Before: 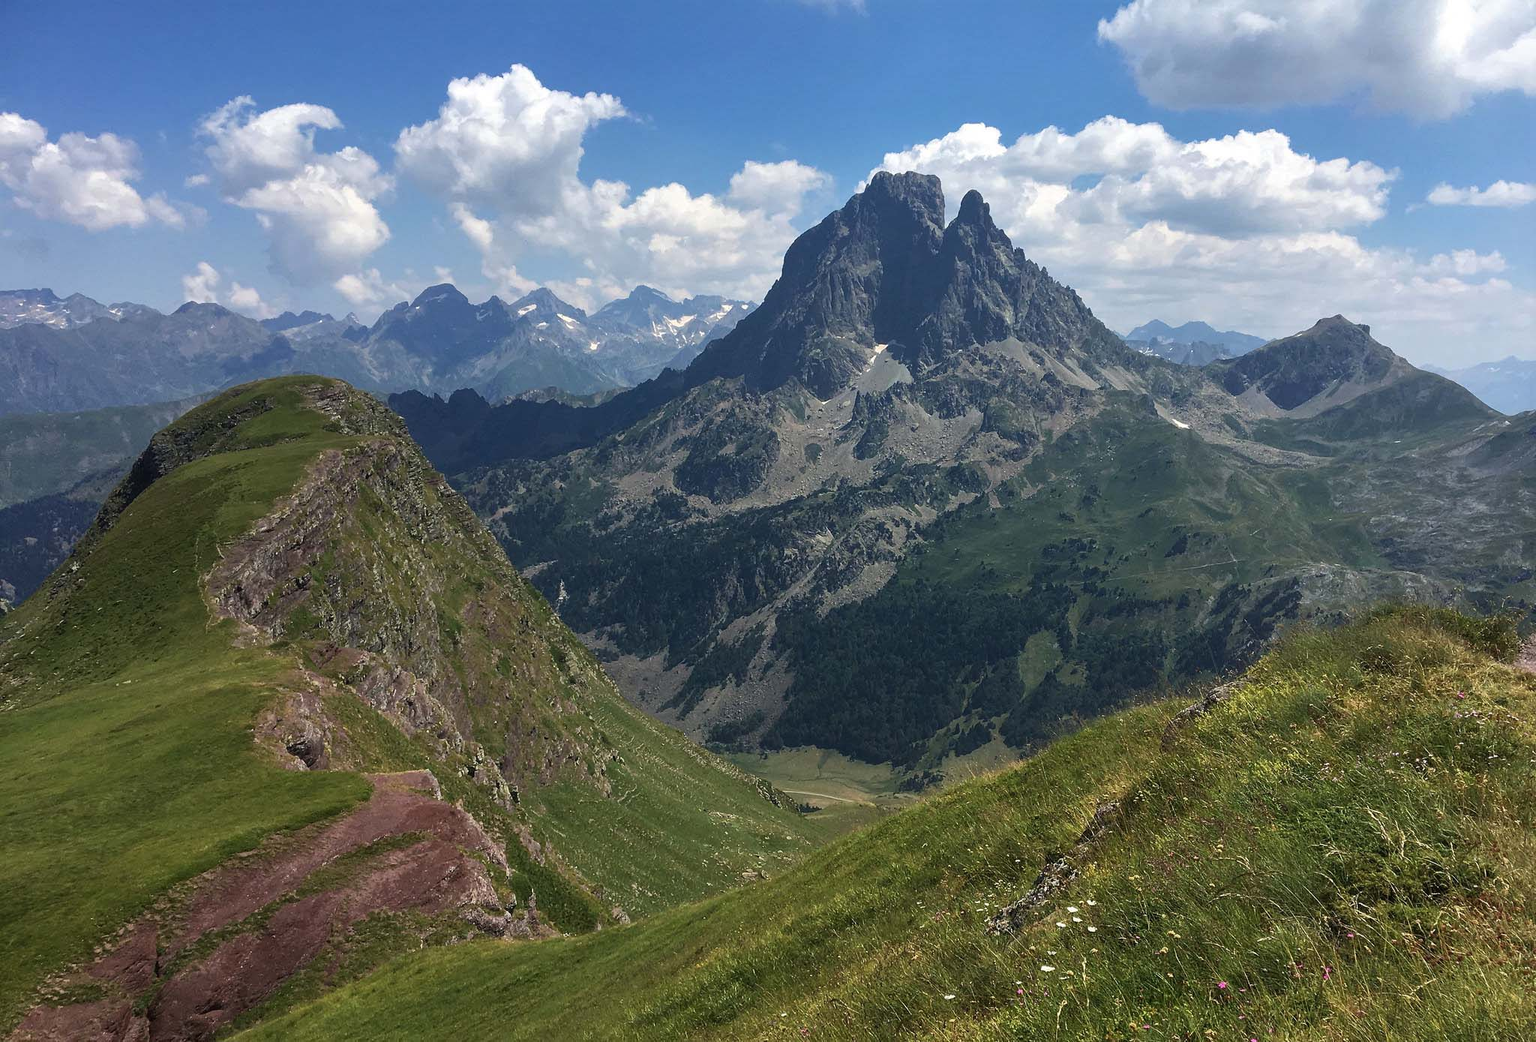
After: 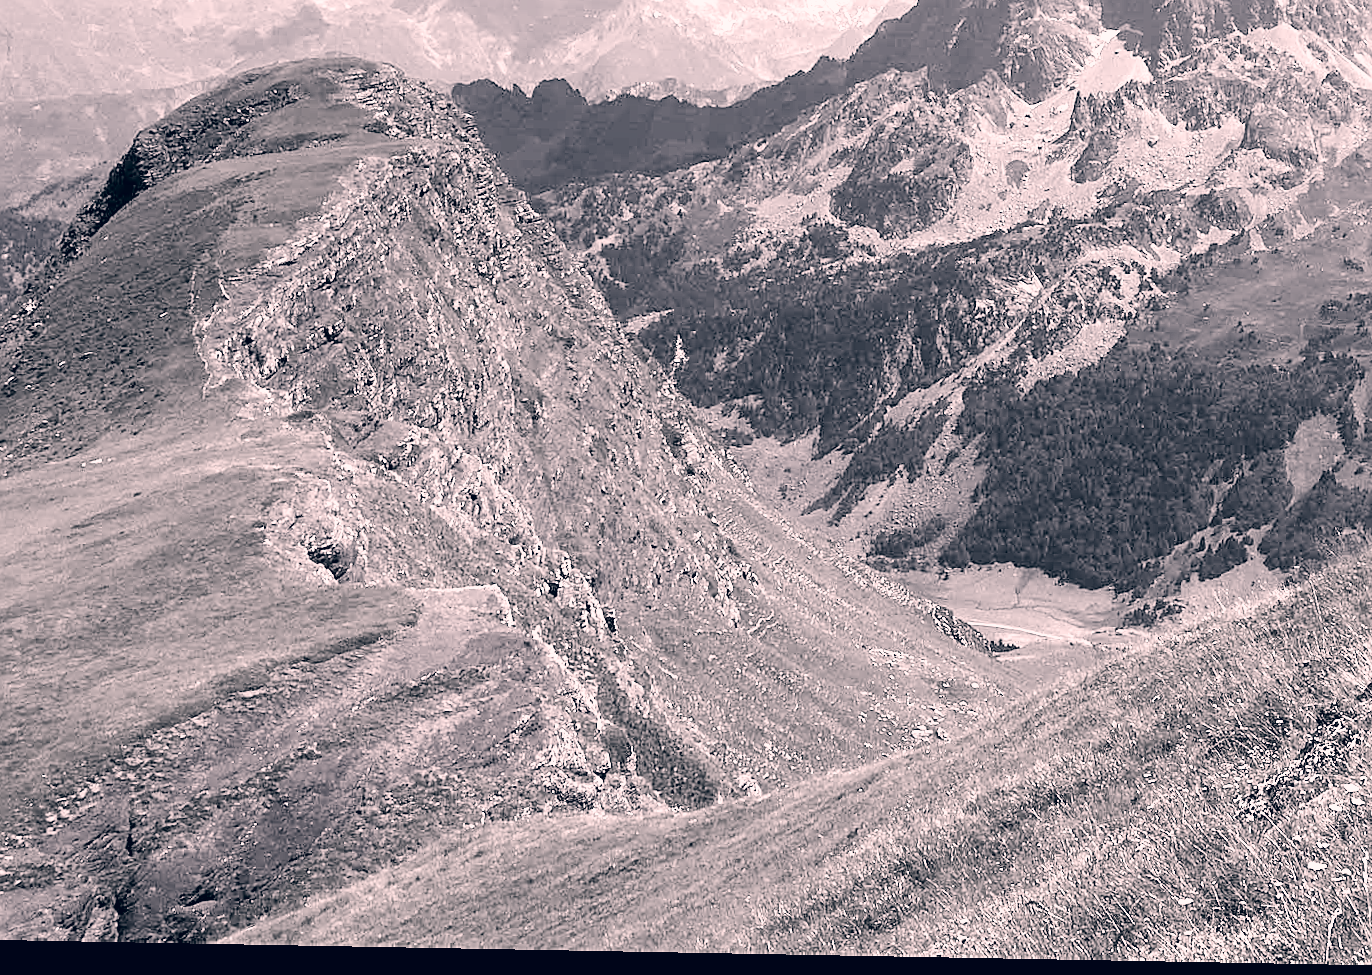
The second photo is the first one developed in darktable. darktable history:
color correction: highlights a* 14.35, highlights b* 6.01, shadows a* -5.23, shadows b* -15.39, saturation 0.842
crop and rotate: angle -1.06°, left 3.971%, top 31.631%, right 29.83%
sharpen: on, module defaults
filmic rgb: black relative exposure -5.14 EV, white relative exposure 3.2 EV, hardness 3.48, contrast 1.203, highlights saturation mix -48.8%, preserve chrominance no, color science v5 (2021), contrast in shadows safe, contrast in highlights safe
color balance rgb: global offset › luminance -0.506%, linear chroma grading › global chroma 12.798%, perceptual saturation grading › global saturation 26.185%, perceptual saturation grading › highlights -28.391%, perceptual saturation grading › mid-tones 15.906%, perceptual saturation grading › shadows 34.434%
exposure: black level correction 0, exposure 1.463 EV, compensate highlight preservation false
tone equalizer: -8 EV -0.736 EV, -7 EV -0.715 EV, -6 EV -0.593 EV, -5 EV -0.383 EV, -3 EV 0.388 EV, -2 EV 0.6 EV, -1 EV 0.695 EV, +0 EV 0.736 EV
